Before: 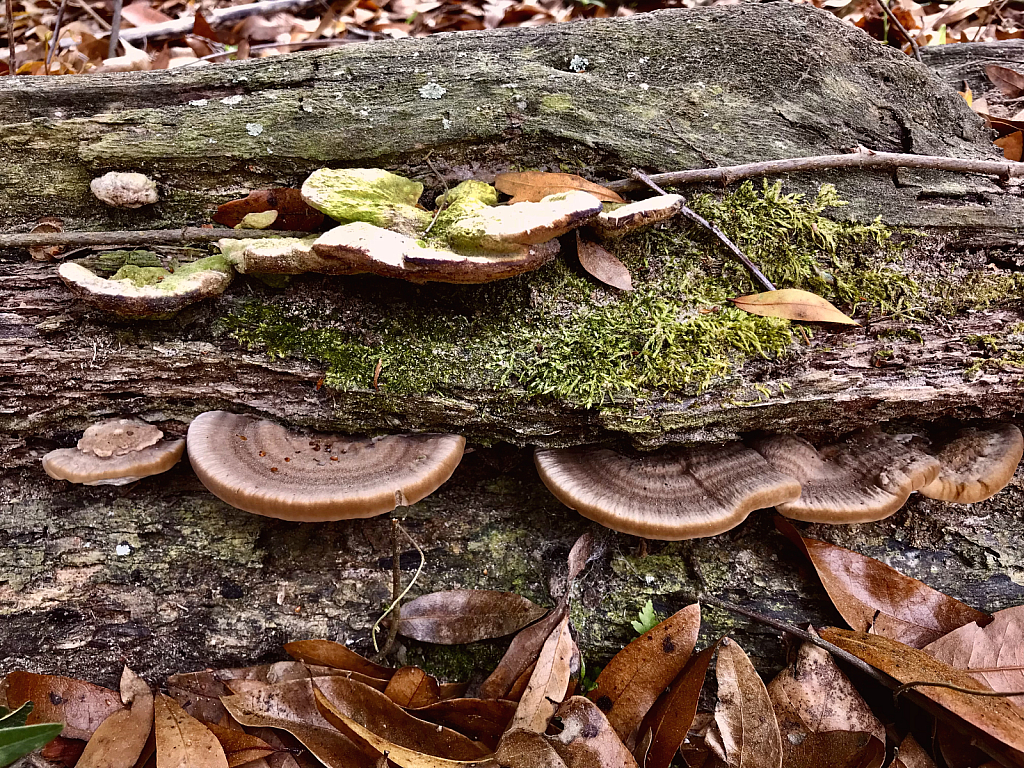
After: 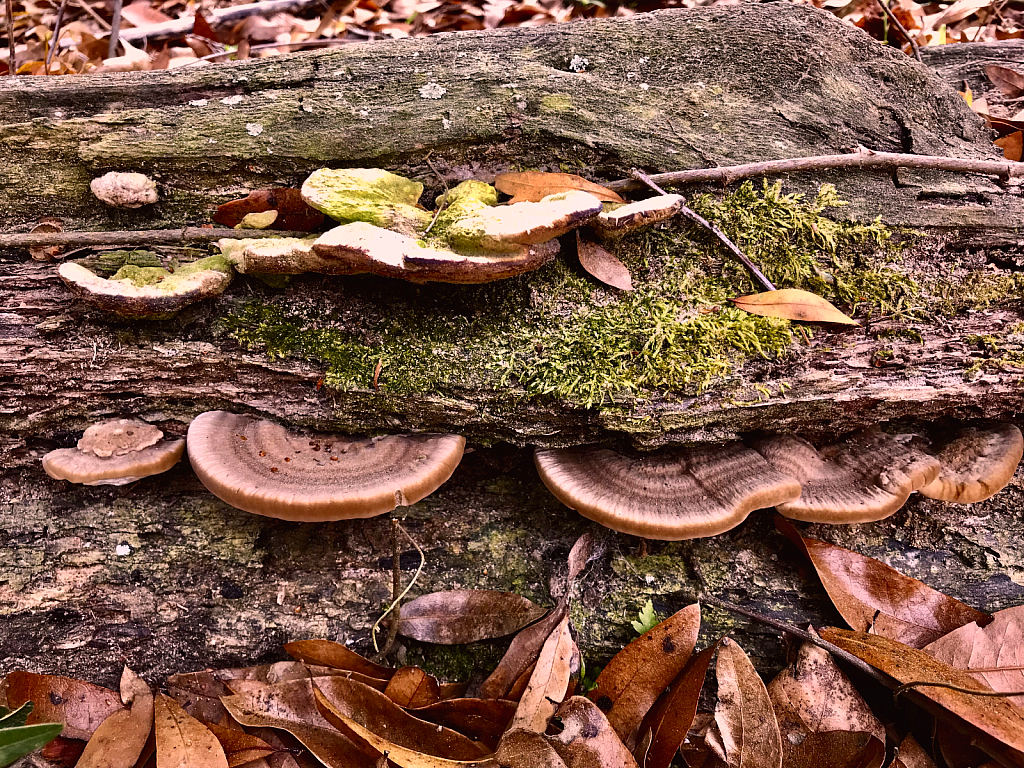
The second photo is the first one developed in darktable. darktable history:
contrast brightness saturation: contrast 0.096, brightness 0.026, saturation 0.092
color correction: highlights a* 12.84, highlights b* 5.43
